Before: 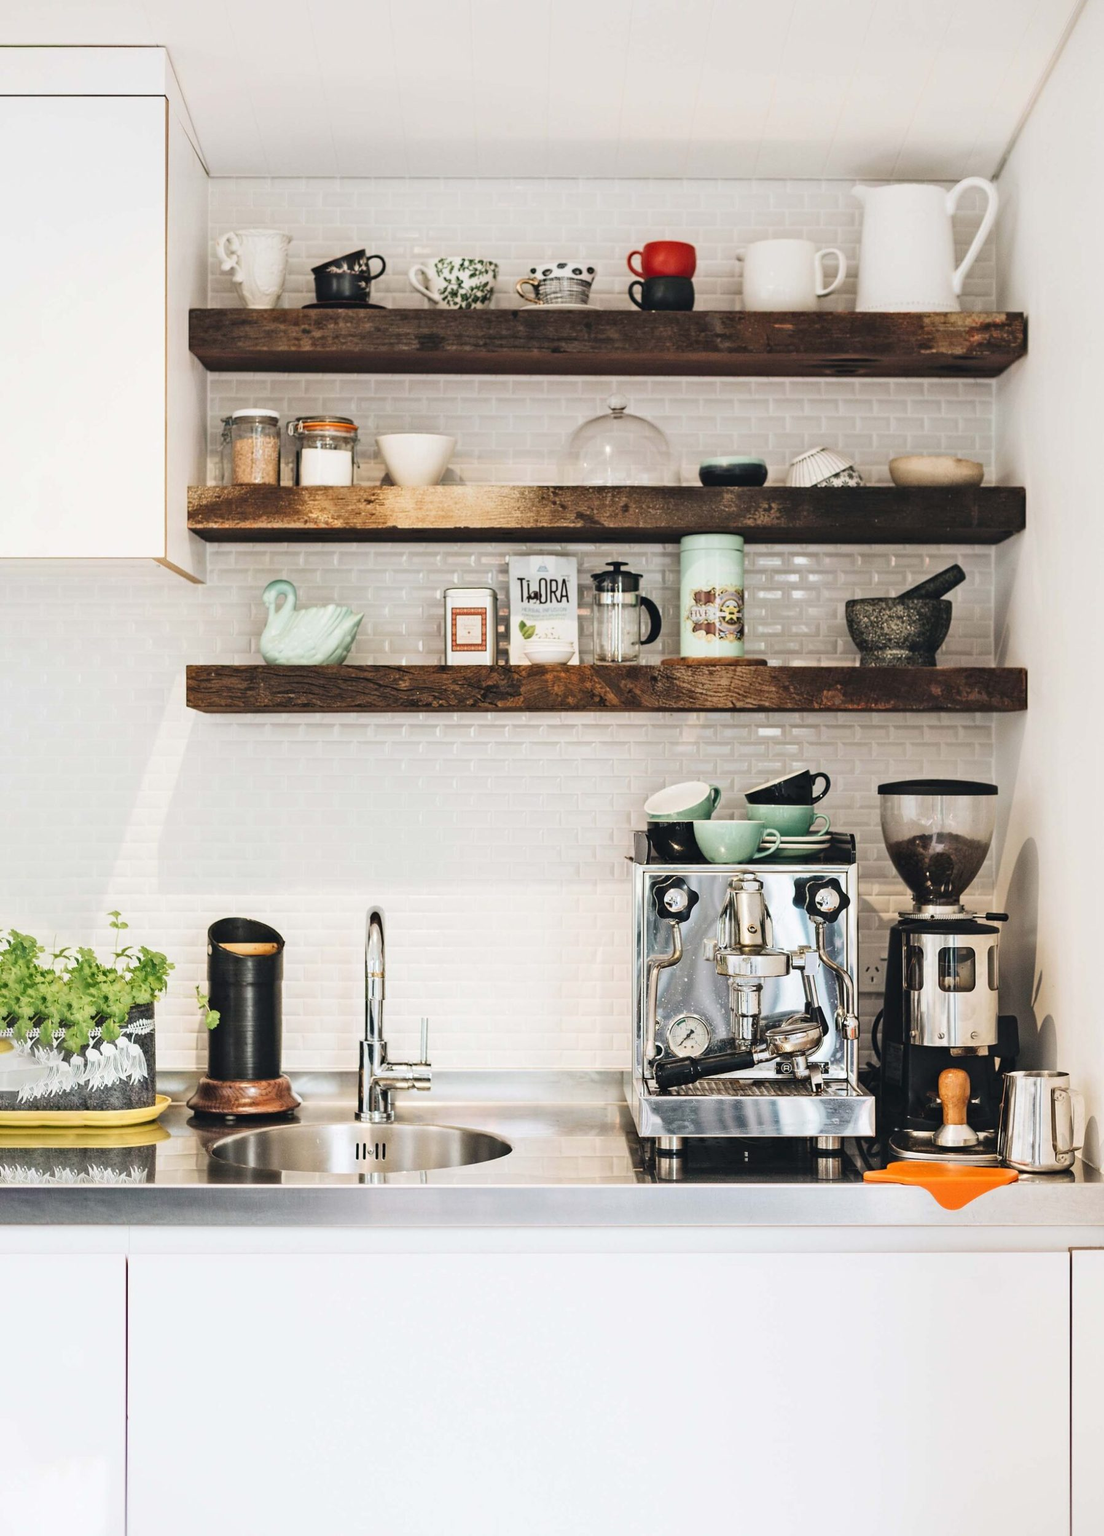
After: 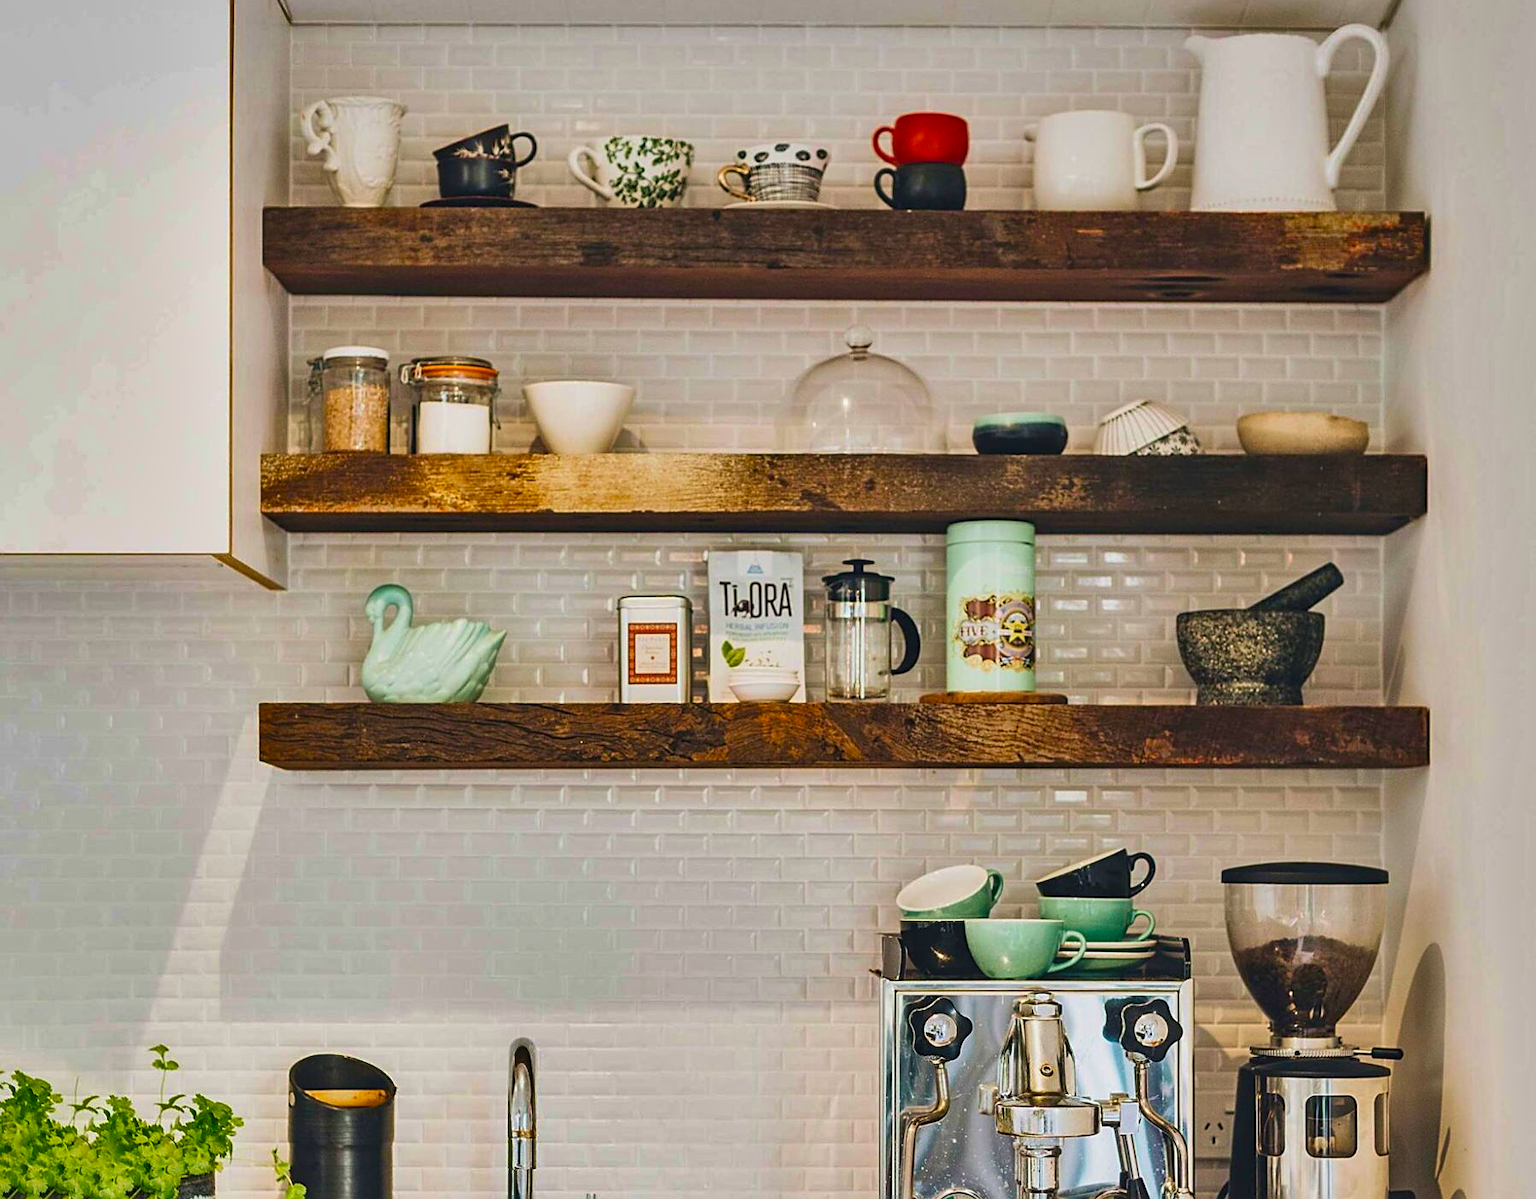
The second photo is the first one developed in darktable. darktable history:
sharpen: on, module defaults
velvia: strength 24.32%
shadows and highlights: white point adjustment -3.68, highlights -63.57, soften with gaussian
local contrast: detail 109%
crop and rotate: top 10.416%, bottom 33.45%
color balance rgb: linear chroma grading › global chroma 8.746%, perceptual saturation grading › global saturation 29.671%, global vibrance 20.66%
